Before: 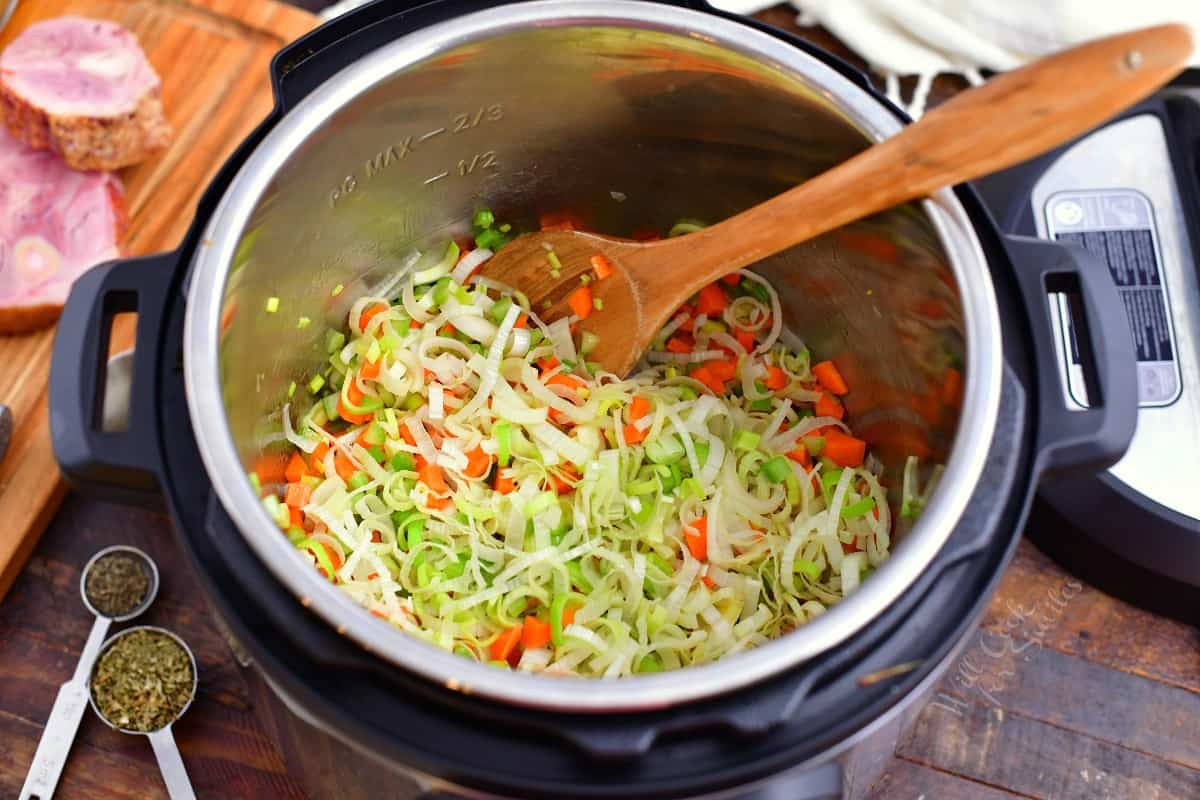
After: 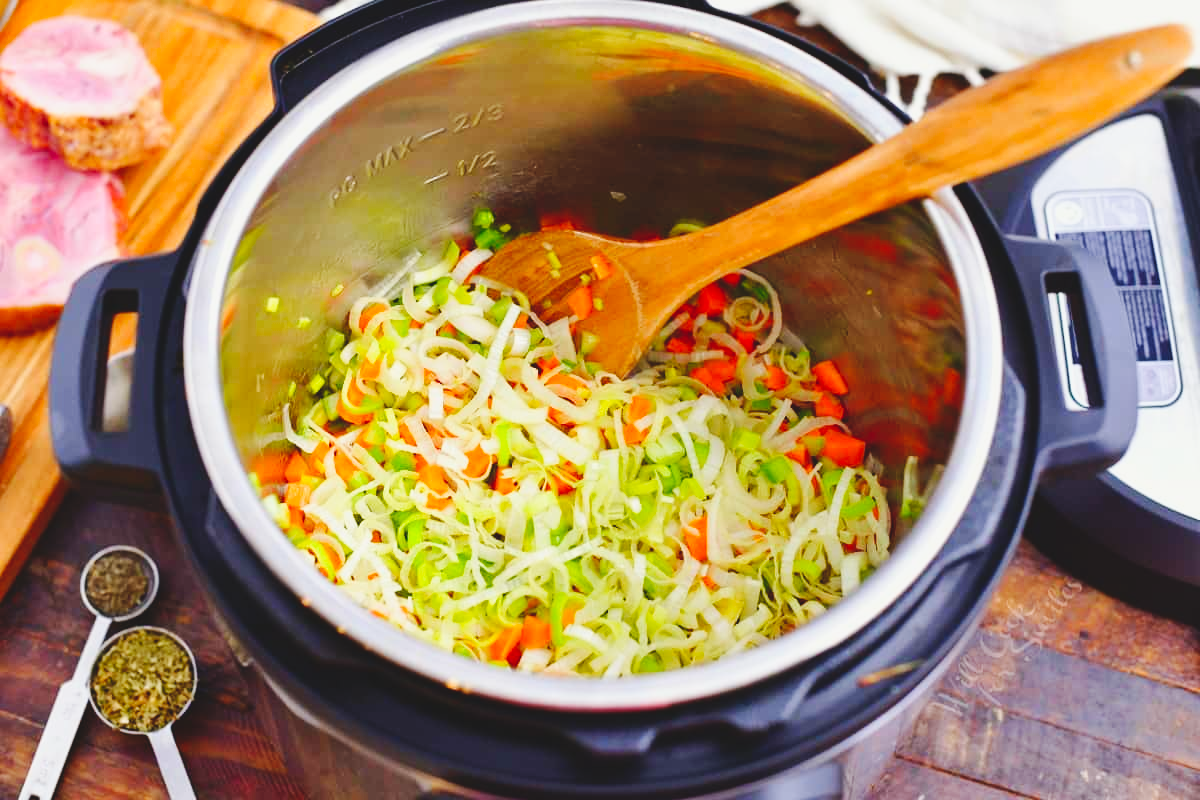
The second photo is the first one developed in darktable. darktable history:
color balance rgb: power › hue 314.03°, global offset › luminance 1.525%, linear chroma grading › global chroma 15.059%, perceptual saturation grading › global saturation 0.363%, contrast -10.651%
base curve: curves: ch0 [(0, 0) (0.036, 0.025) (0.121, 0.166) (0.206, 0.329) (0.605, 0.79) (1, 1)], preserve colors none
